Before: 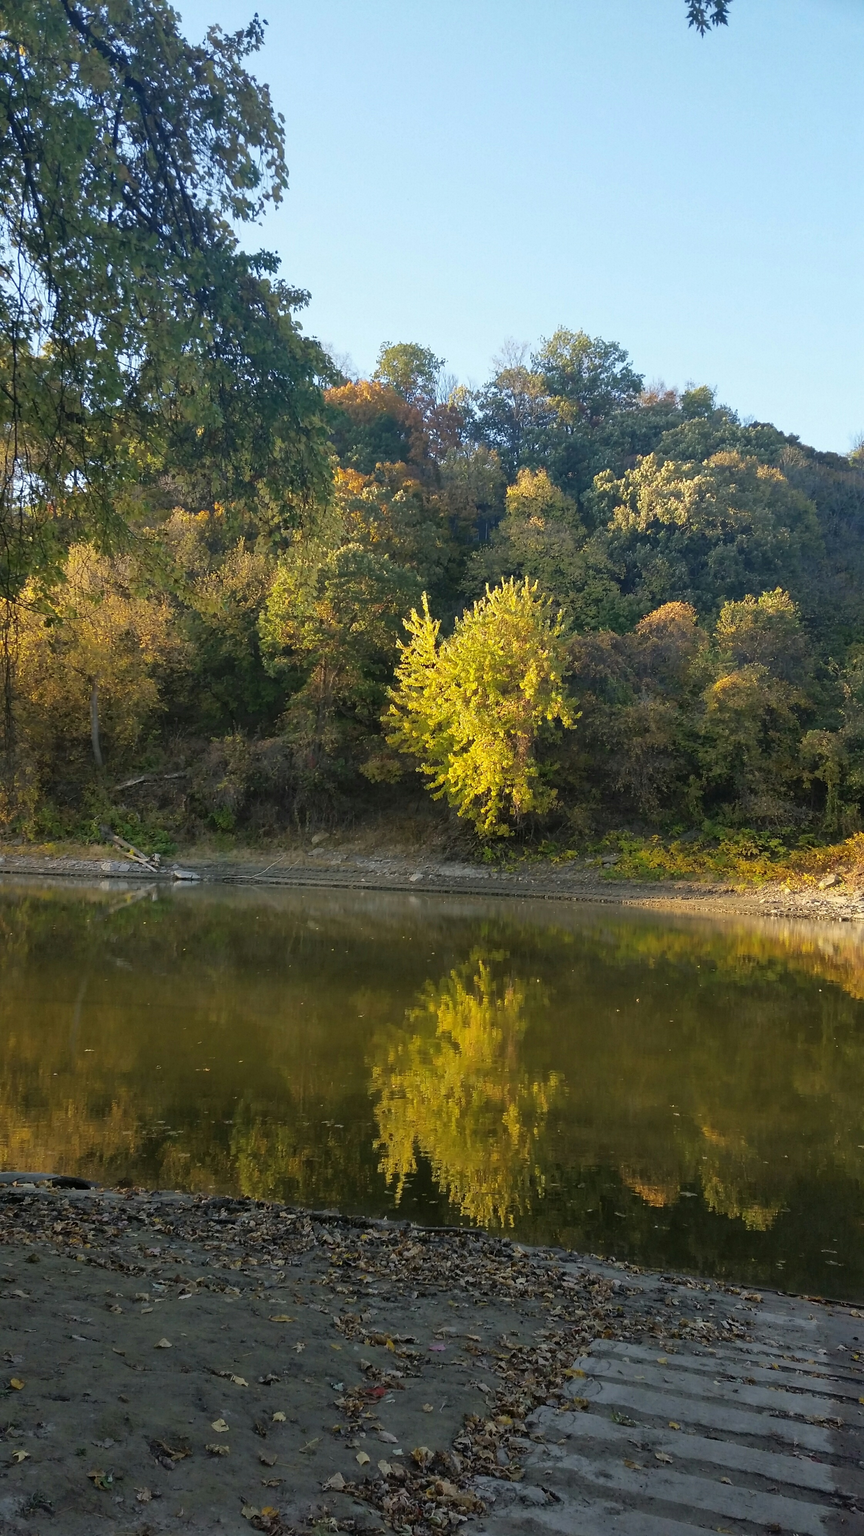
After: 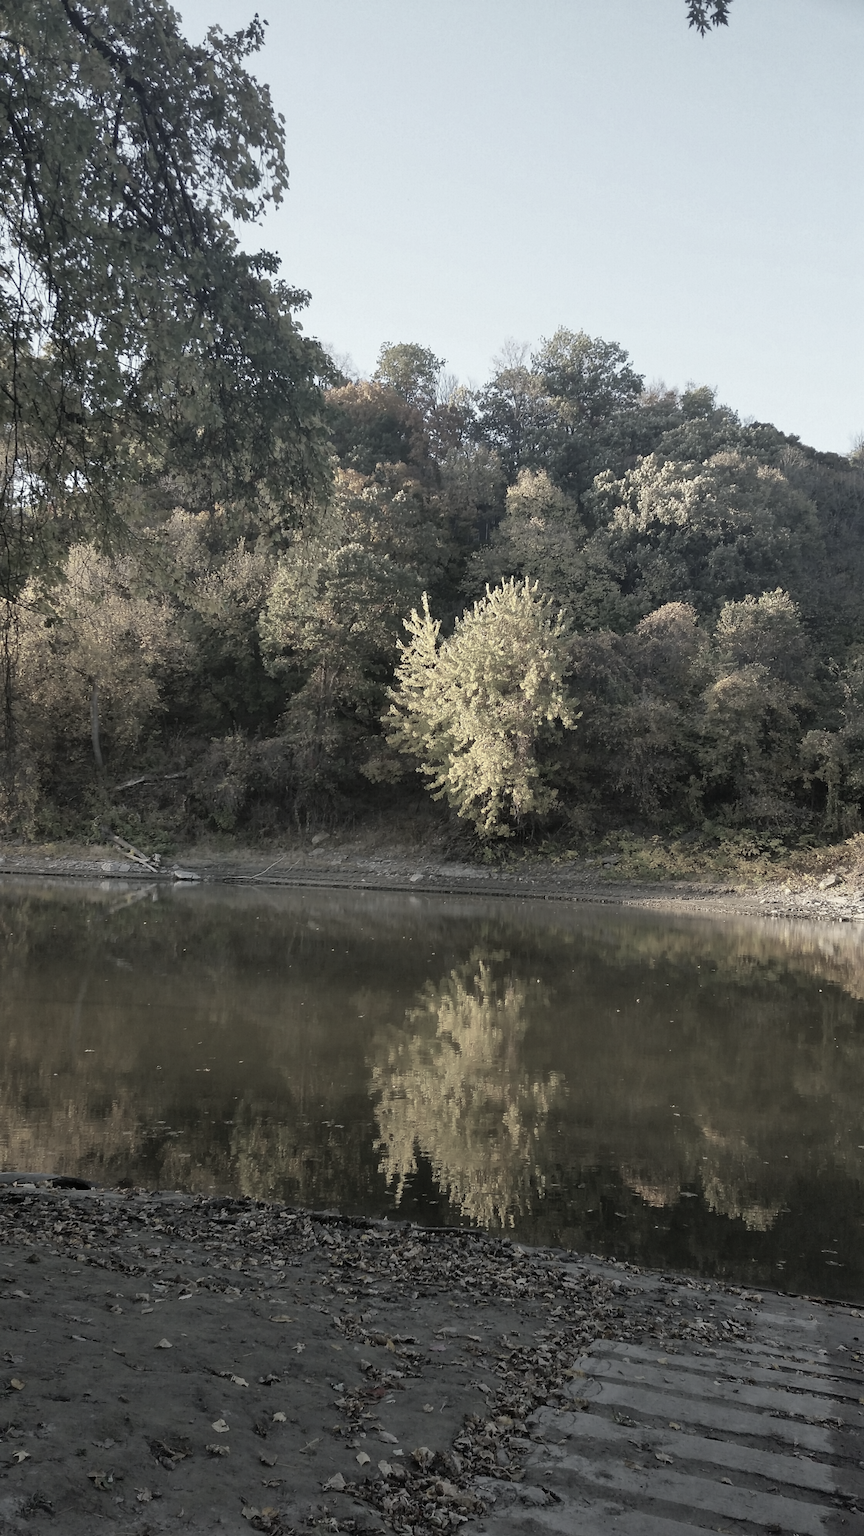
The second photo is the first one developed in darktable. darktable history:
contrast brightness saturation: saturation -0.05
color correction: saturation 0.3
